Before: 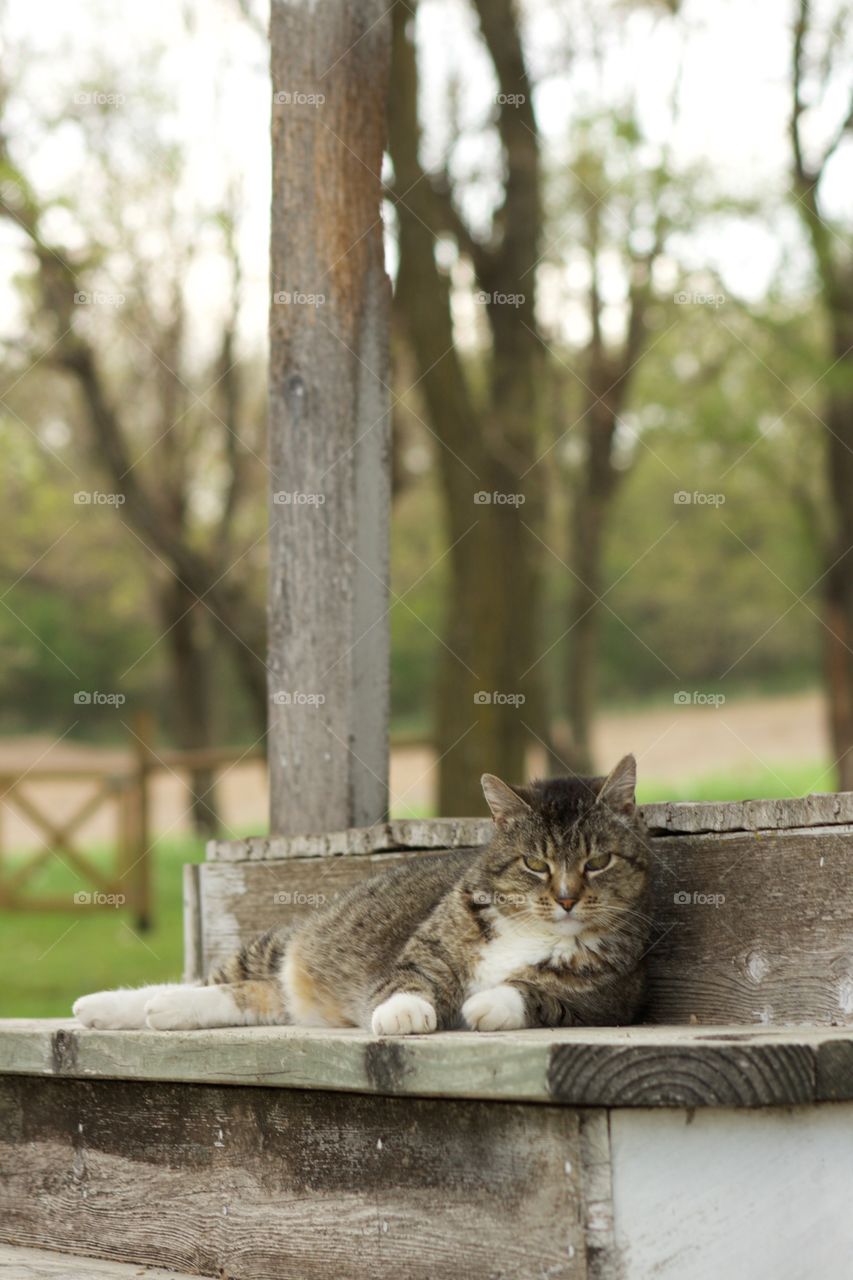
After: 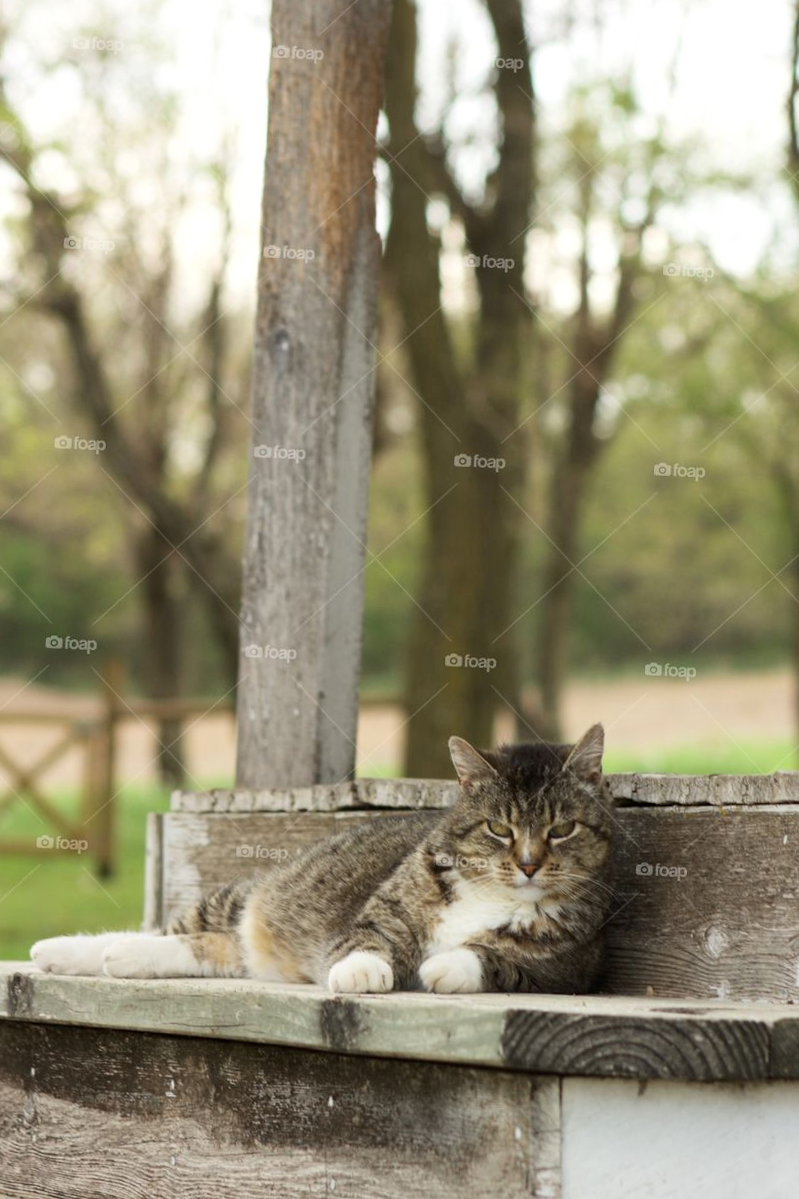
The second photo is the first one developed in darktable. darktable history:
contrast brightness saturation: contrast 0.147, brightness 0.045
crop and rotate: angle -2.59°
tone equalizer: mask exposure compensation -0.485 EV
